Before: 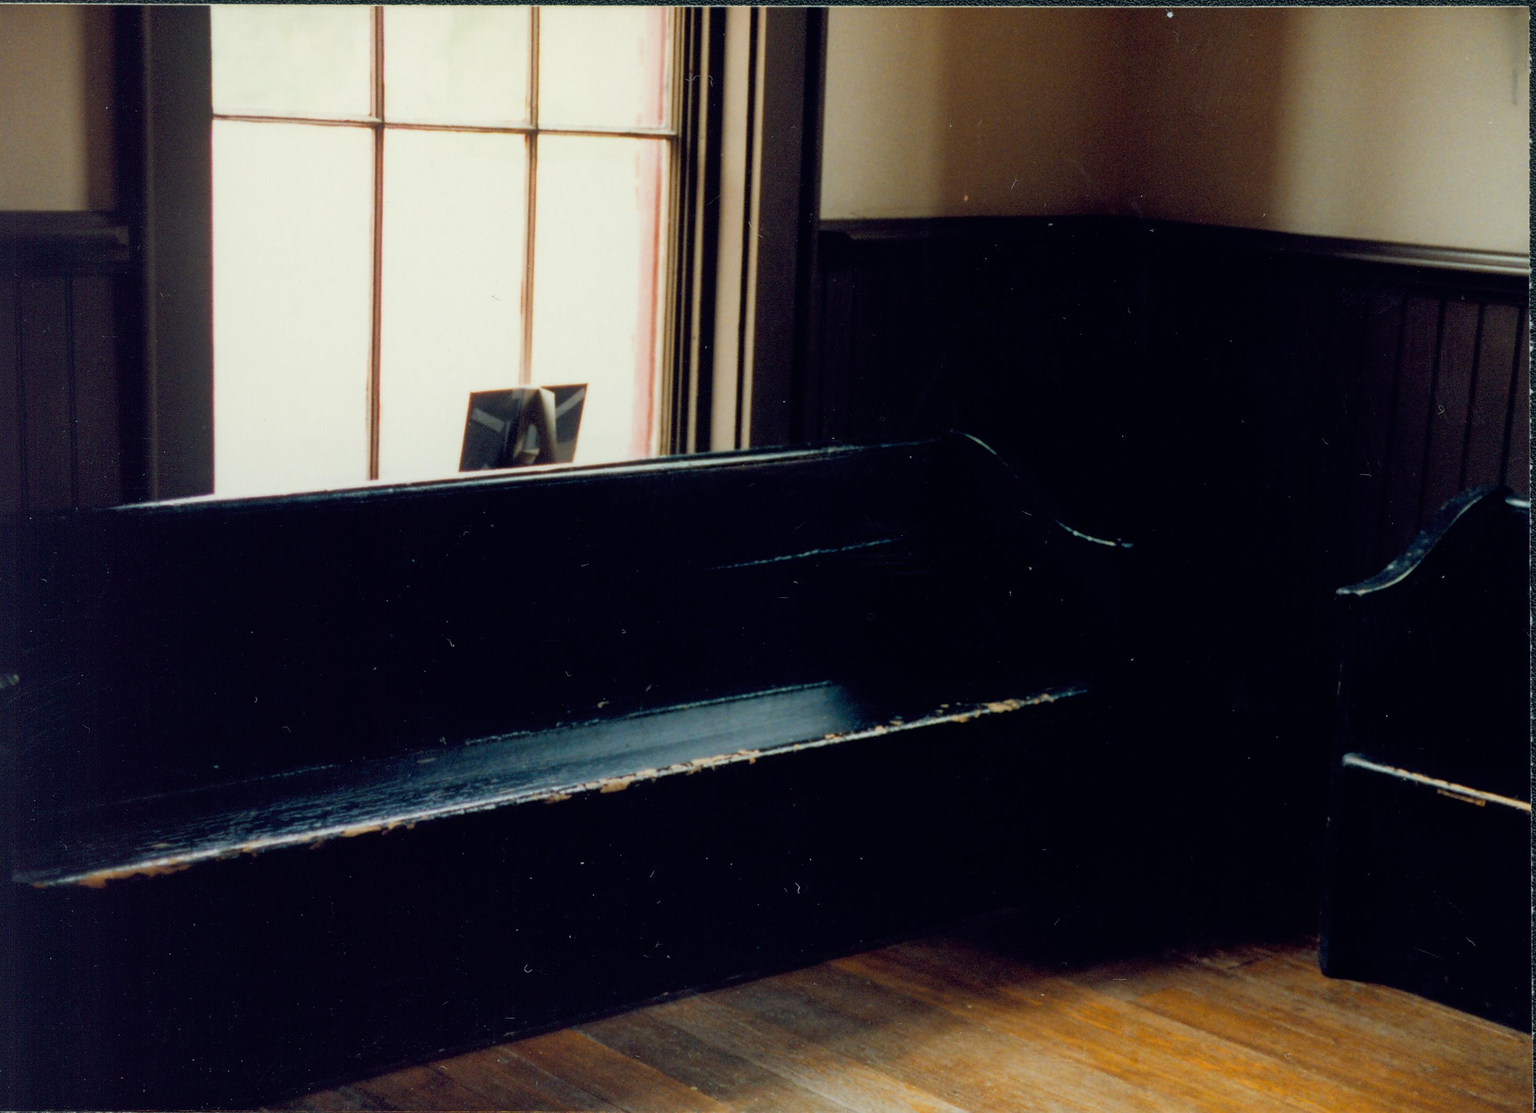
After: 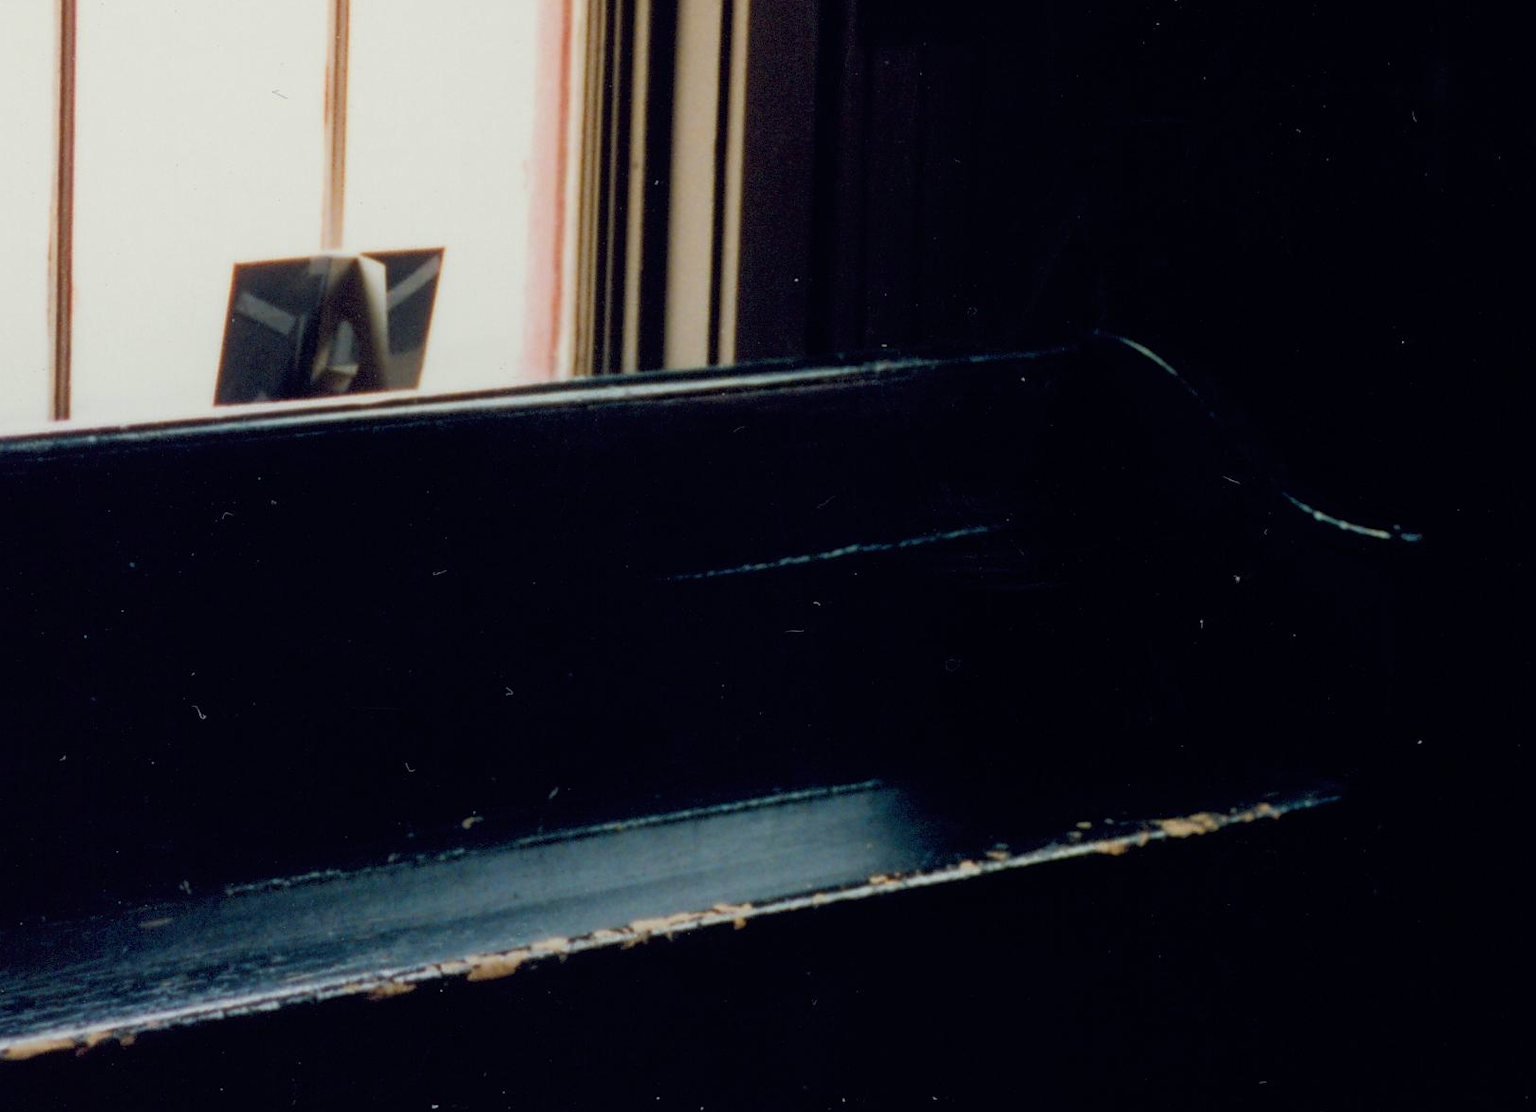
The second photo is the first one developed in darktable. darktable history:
white balance: red 1.004, blue 1.024
crop and rotate: left 22.13%, top 22.054%, right 22.026%, bottom 22.102%
exposure: exposure -0.151 EV, compensate highlight preservation false
